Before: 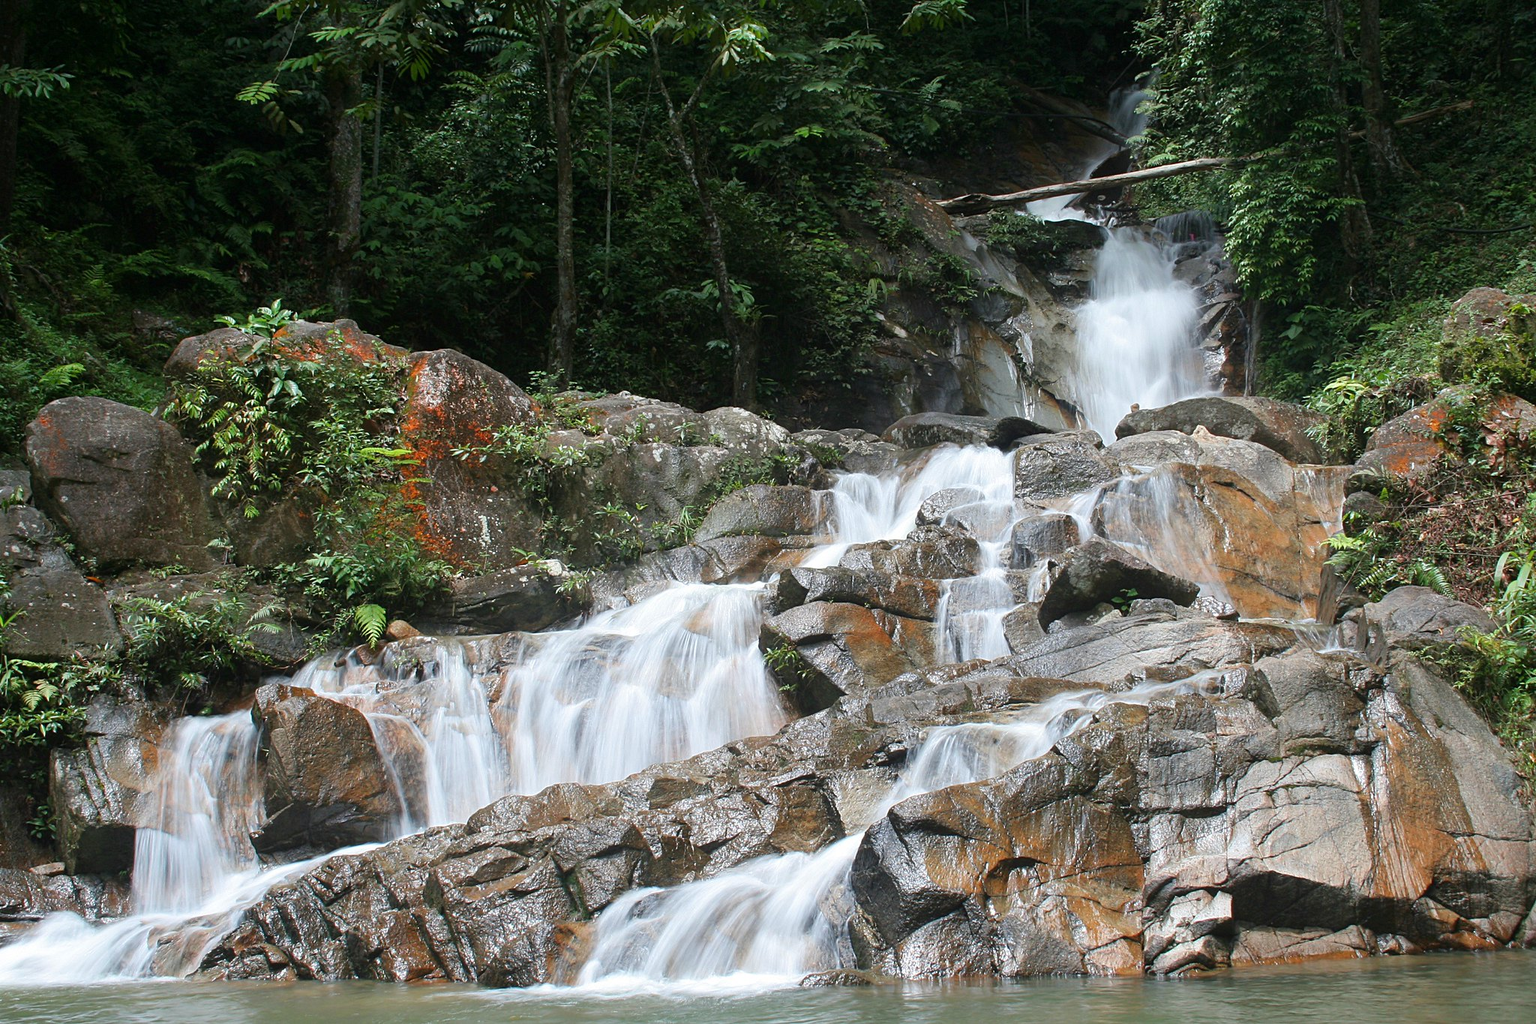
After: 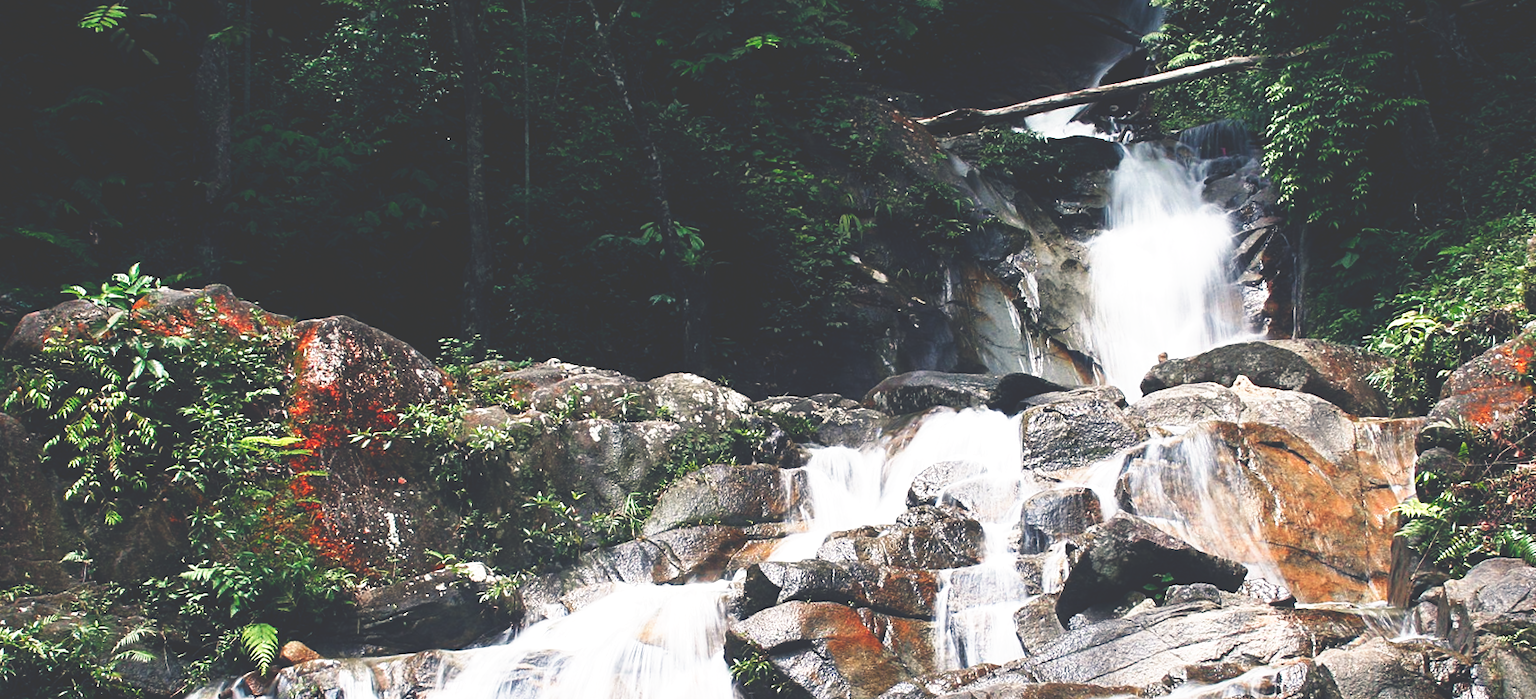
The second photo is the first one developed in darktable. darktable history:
color balance rgb: highlights gain › chroma 2.94%, highlights gain › hue 60.57°, global offset › chroma 0.25%, global offset › hue 256.52°, perceptual saturation grading › global saturation 20%, perceptual saturation grading › highlights -50%, perceptual saturation grading › shadows 30%, contrast 15%
base curve: curves: ch0 [(0, 0.036) (0.007, 0.037) (0.604, 0.887) (1, 1)], preserve colors none
rotate and perspective: rotation -2°, crop left 0.022, crop right 0.978, crop top 0.049, crop bottom 0.951
crop and rotate: left 9.345%, top 7.22%, right 4.982%, bottom 32.331%
